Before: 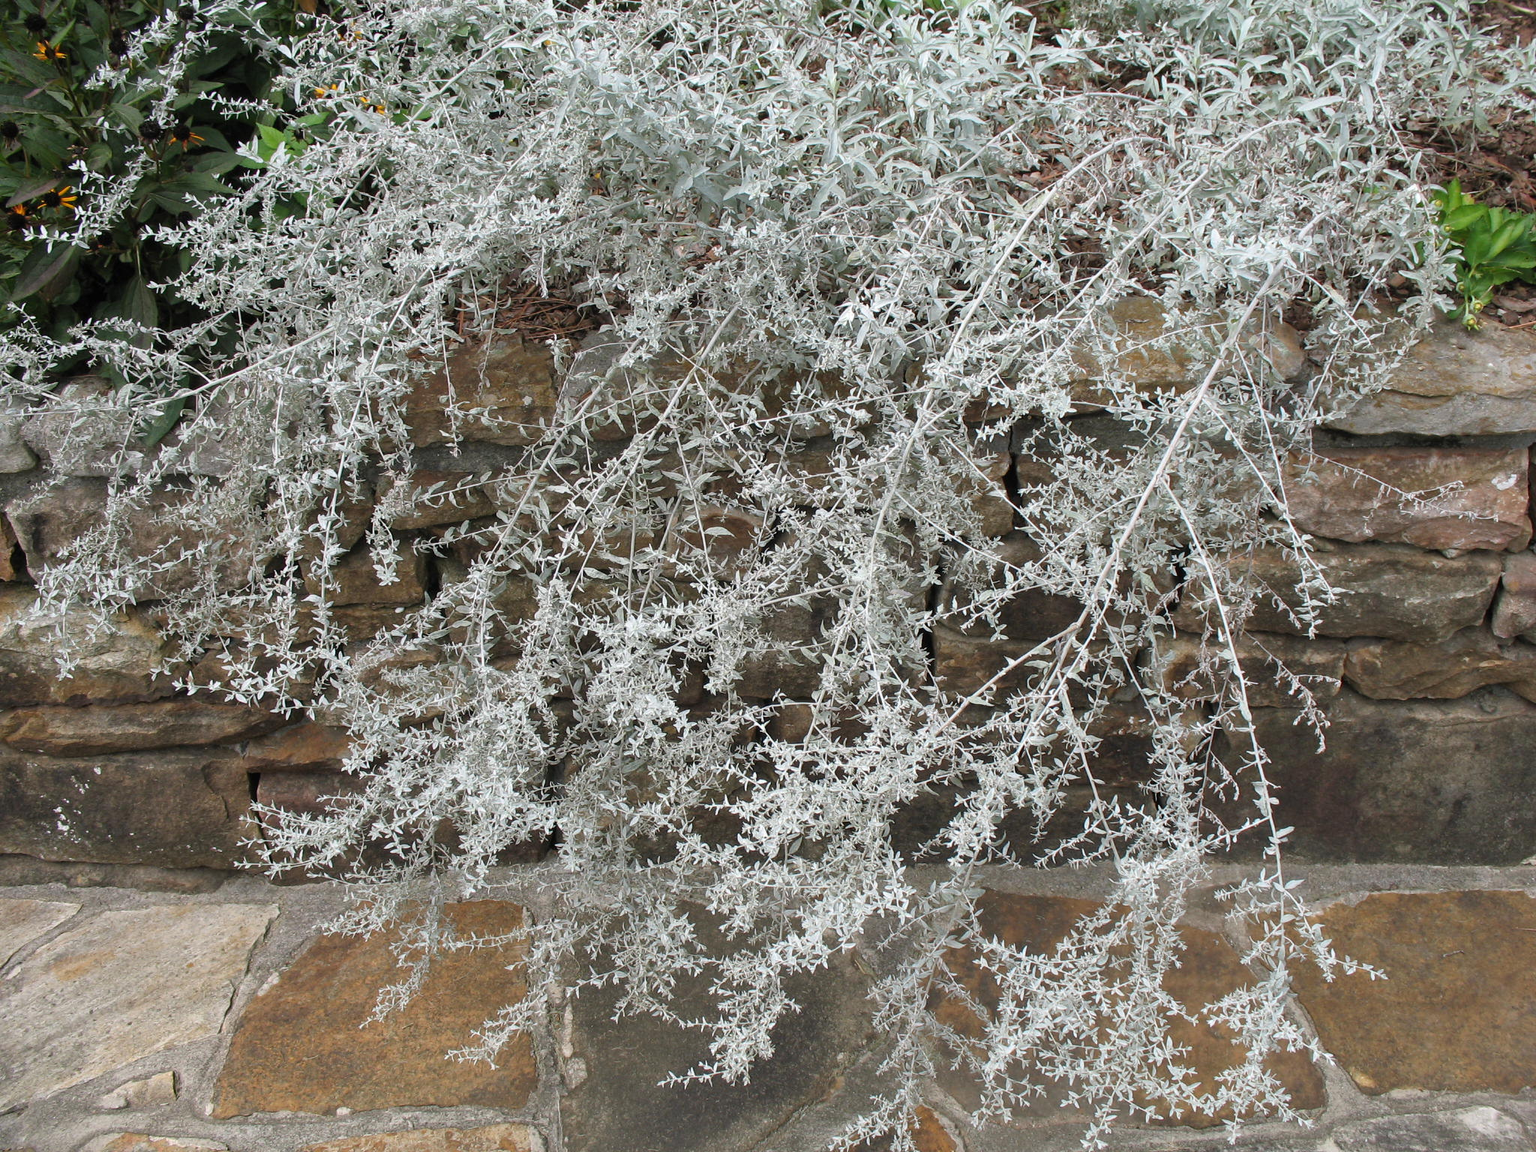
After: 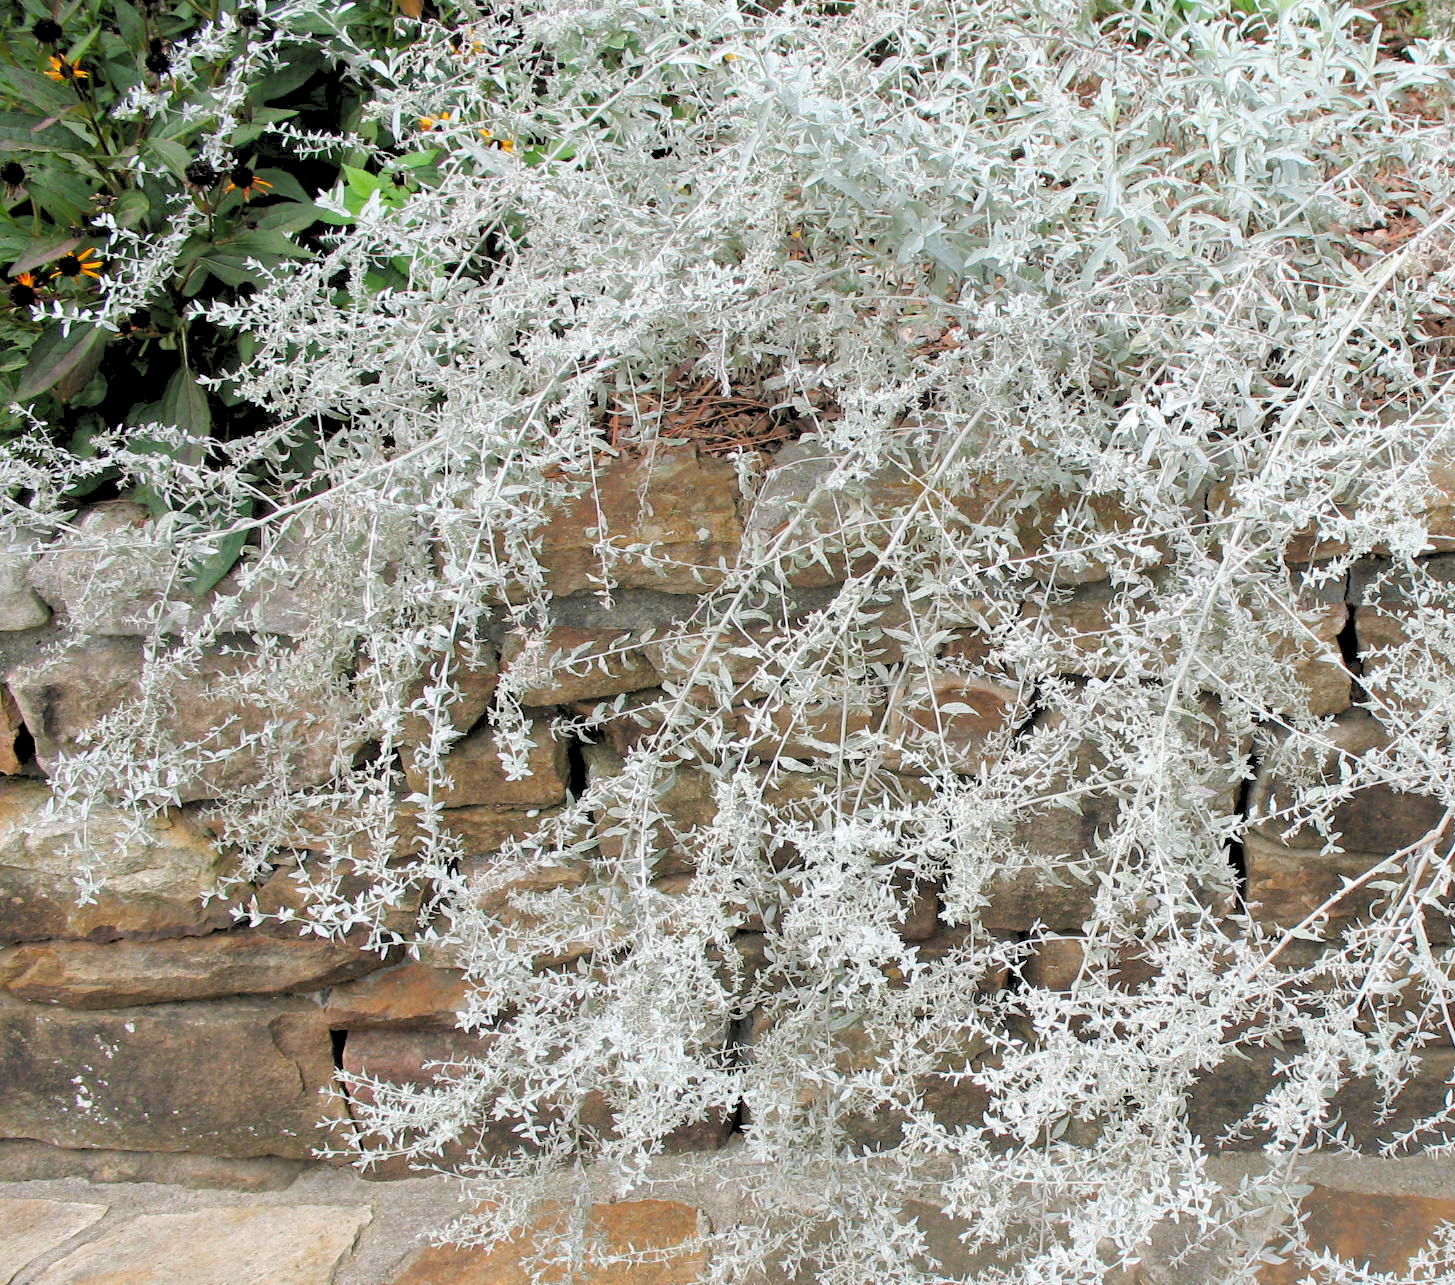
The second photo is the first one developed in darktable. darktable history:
crop: right 28.936%, bottom 16.286%
levels: levels [0.072, 0.414, 0.976]
